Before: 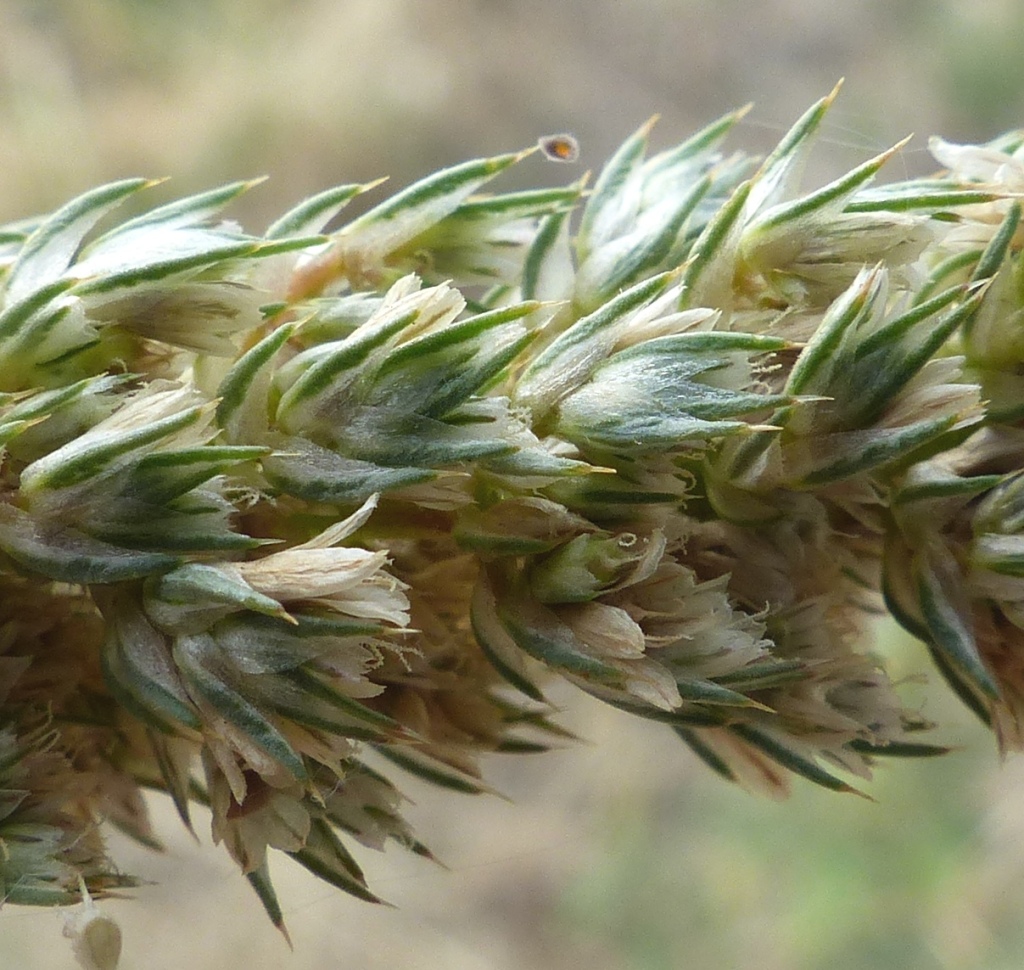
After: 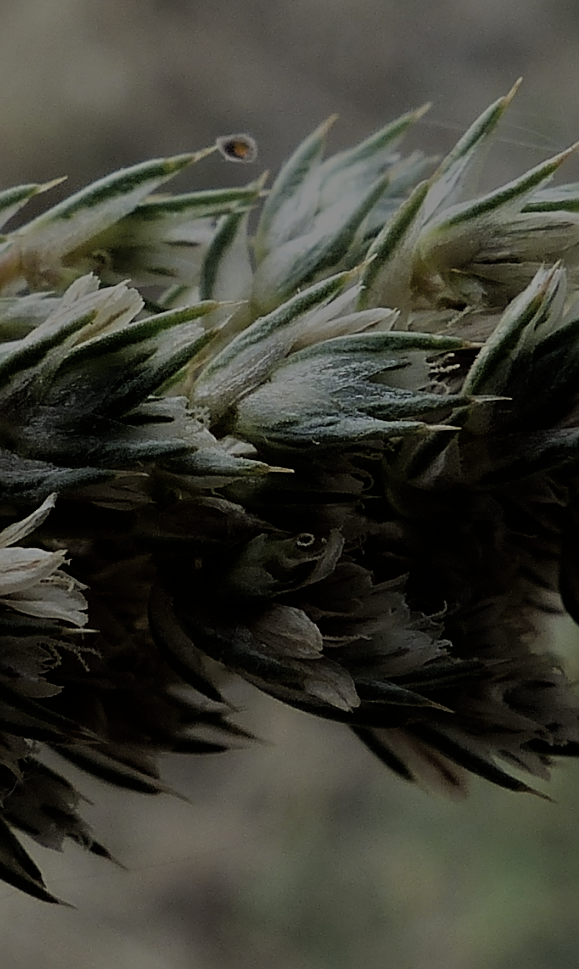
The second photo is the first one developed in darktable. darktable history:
sharpen: on, module defaults
color correction: highlights b* 0.033, saturation 0.782
crop: left 31.452%, top 0.025%, right 11.925%
filmic rgb: black relative exposure -5 EV, white relative exposure 3.2 EV, hardness 3.43, contrast 1.185, highlights saturation mix -49.86%
tone equalizer: -8 EV -1.96 EV, -7 EV -1.97 EV, -6 EV -1.97 EV, -5 EV -1.98 EV, -4 EV -1.97 EV, -3 EV -1.97 EV, -2 EV -1.99 EV, -1 EV -1.63 EV, +0 EV -1.98 EV
